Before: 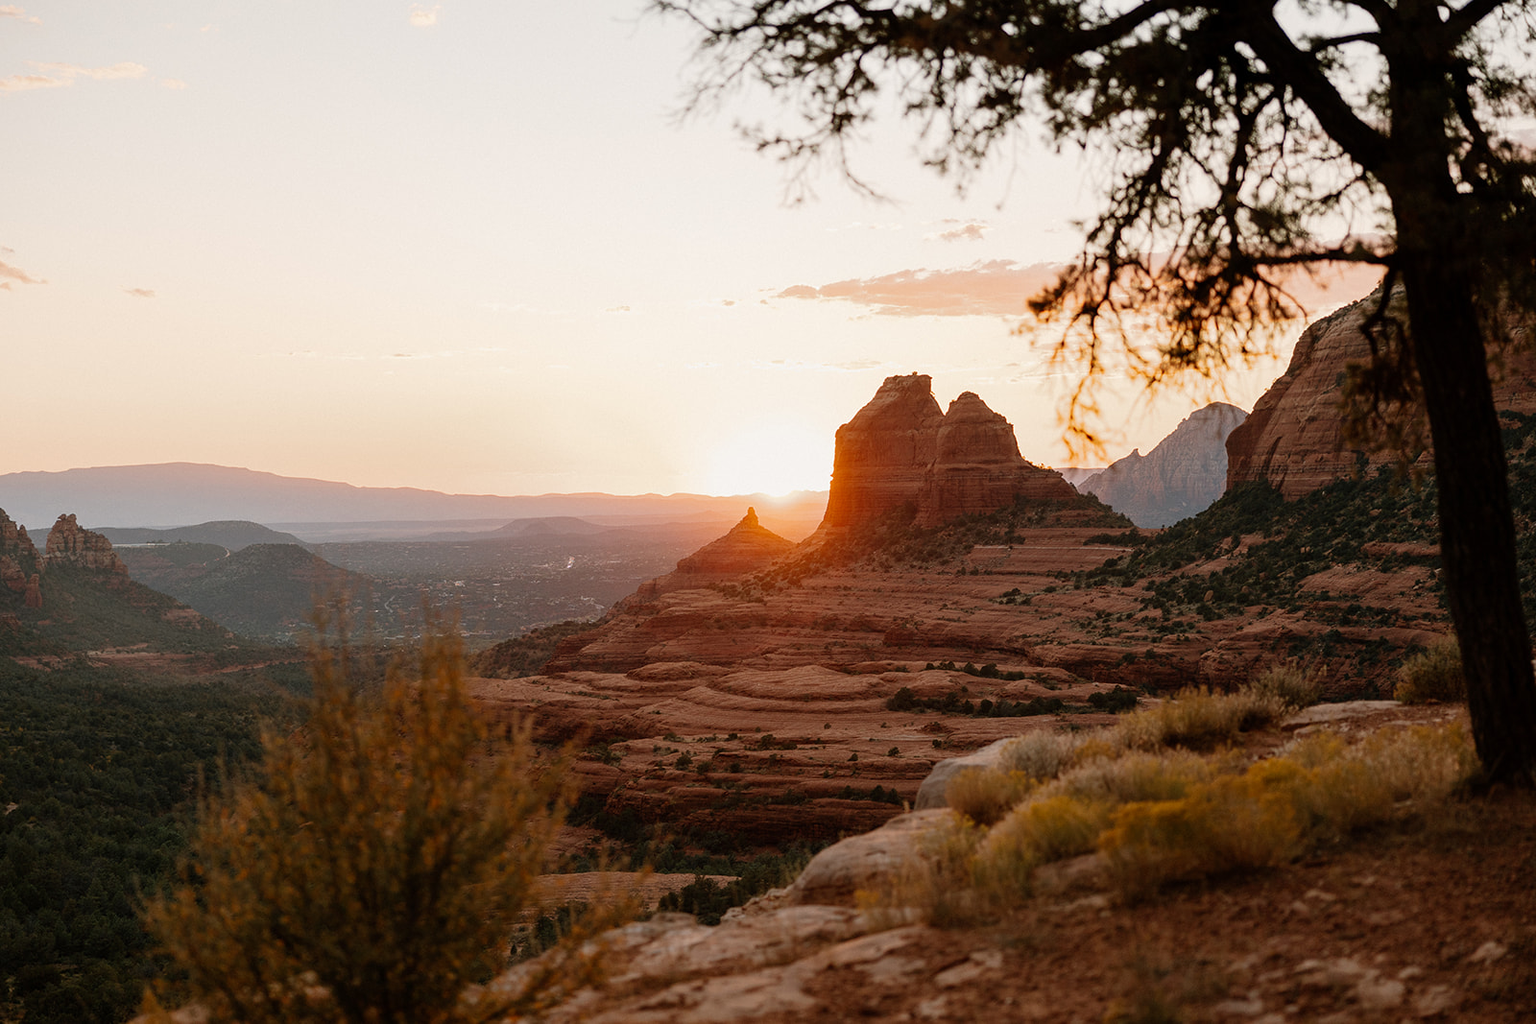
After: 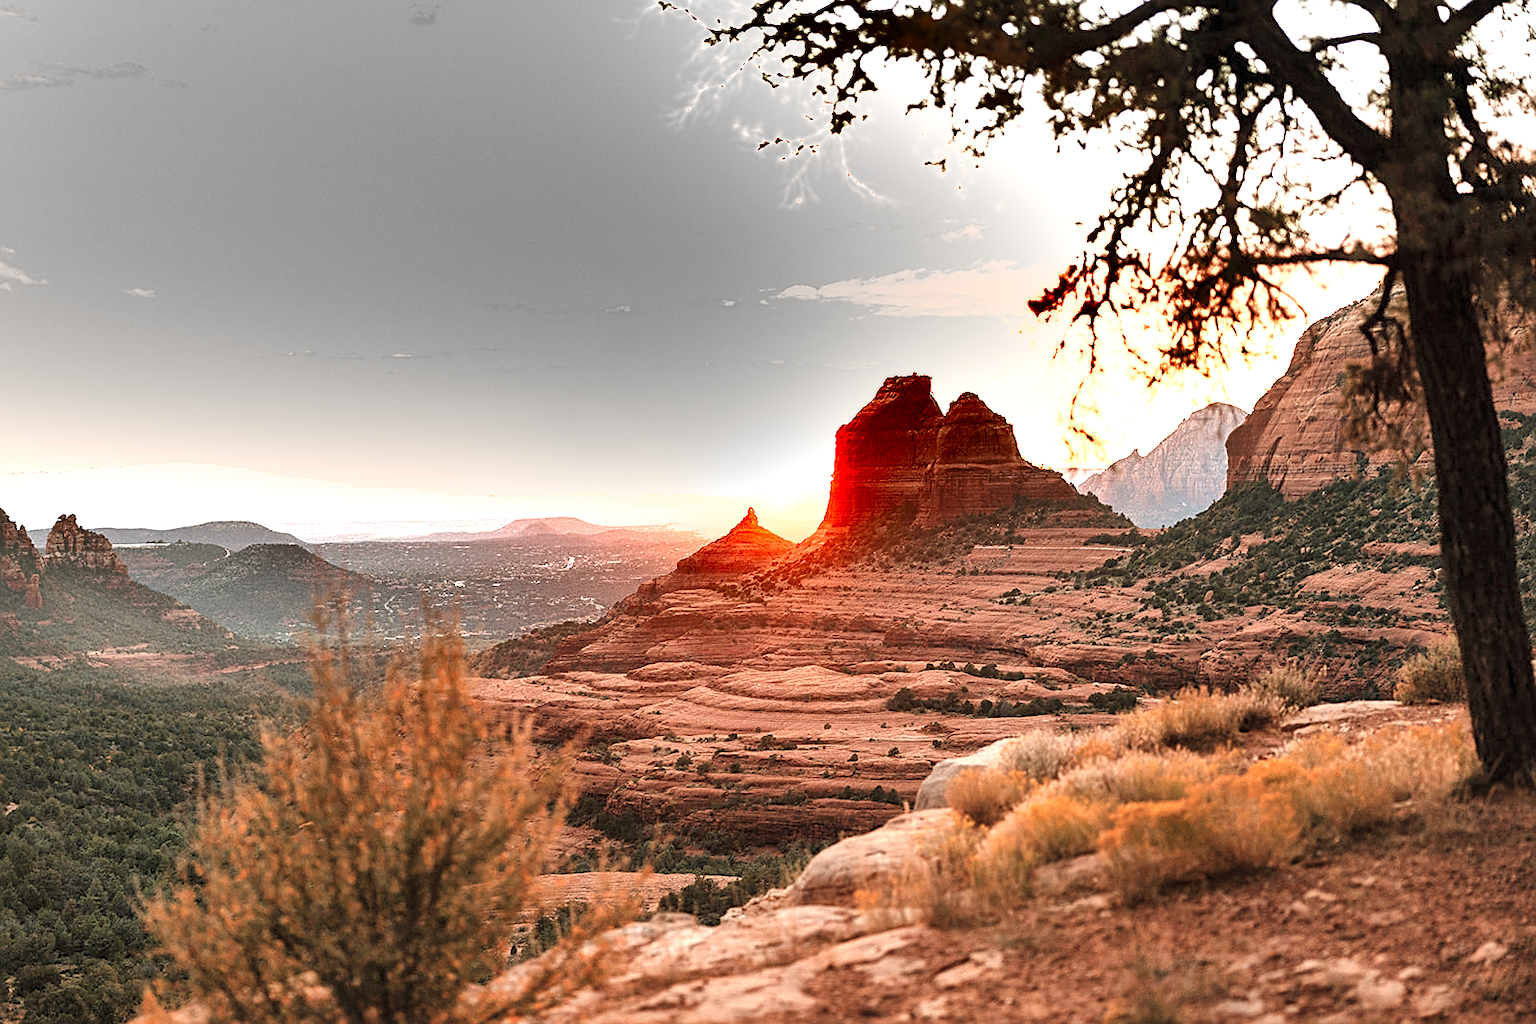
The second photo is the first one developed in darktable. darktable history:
contrast brightness saturation: brightness 0.139
color zones: curves: ch1 [(0, 0.455) (0.063, 0.455) (0.286, 0.495) (0.429, 0.5) (0.571, 0.5) (0.714, 0.5) (0.857, 0.5) (1, 0.455)]; ch2 [(0, 0.532) (0.063, 0.521) (0.233, 0.447) (0.429, 0.489) (0.571, 0.5) (0.714, 0.5) (0.857, 0.5) (1, 0.532)]
local contrast: mode bilateral grid, contrast 19, coarseness 51, detail 132%, midtone range 0.2
sharpen: amount 0.495
exposure: black level correction 0, exposure 1.669 EV, compensate exposure bias true, compensate highlight preservation false
shadows and highlights: radius 119.49, shadows 42.21, highlights -62.14, soften with gaussian
